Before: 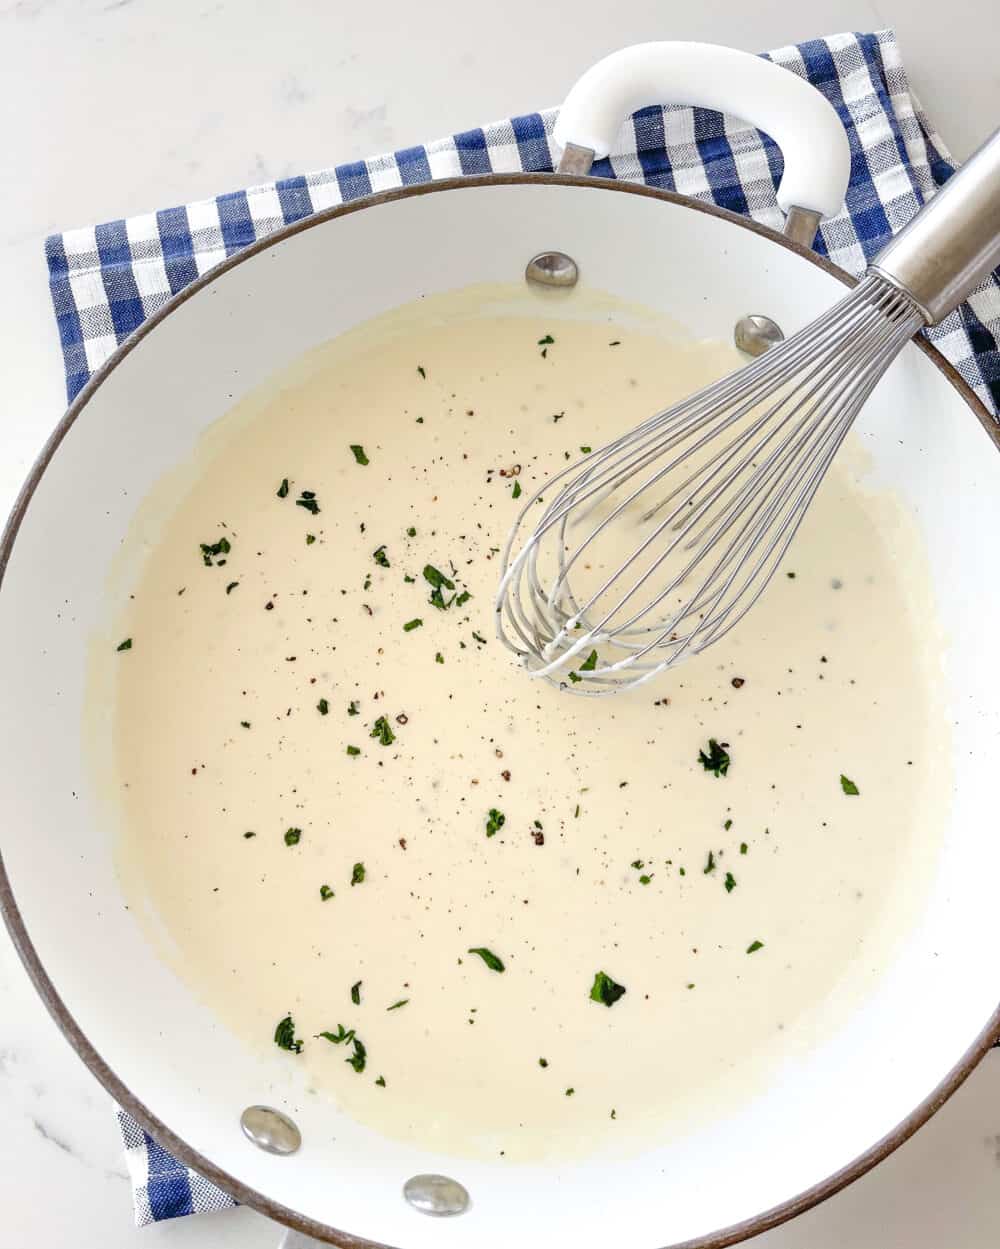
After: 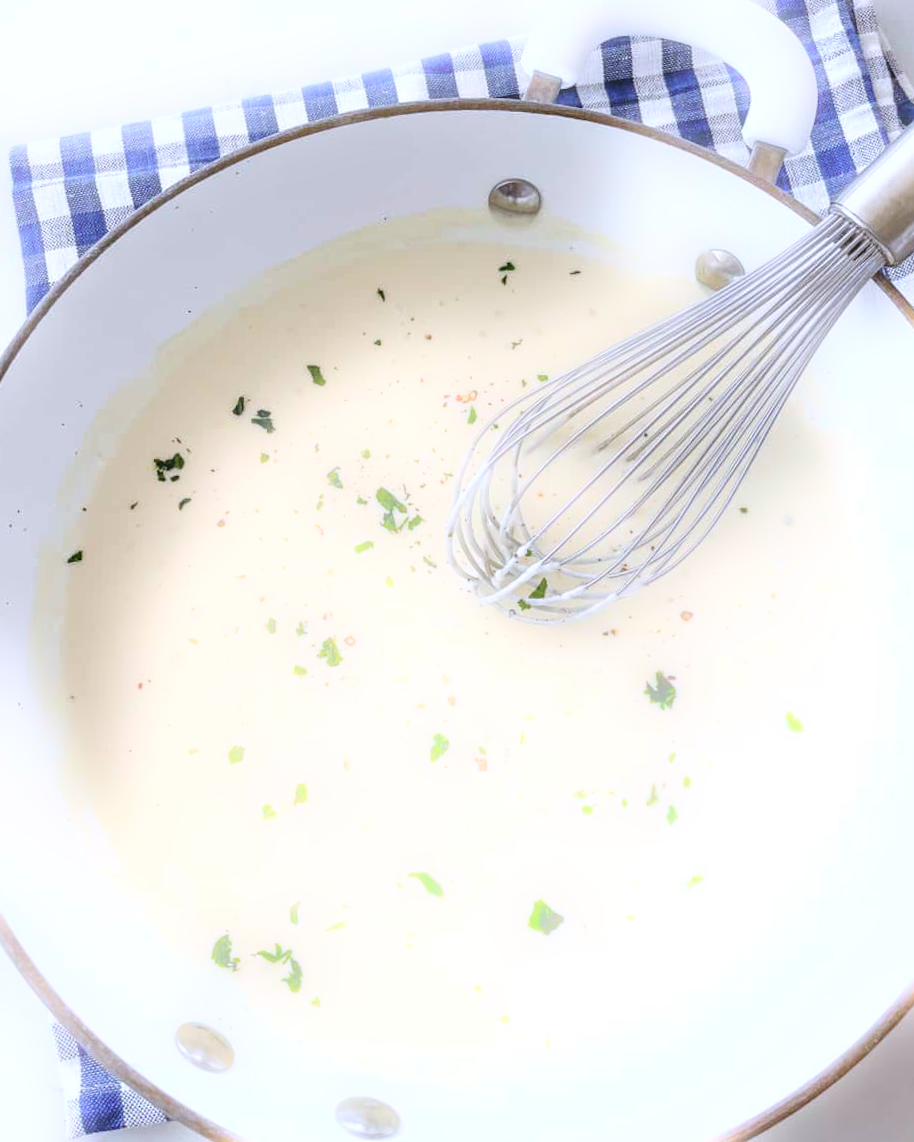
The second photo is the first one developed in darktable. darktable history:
white balance: red 0.967, blue 1.119, emerald 0.756
crop and rotate: angle -1.96°, left 3.097%, top 4.154%, right 1.586%, bottom 0.529%
bloom: size 5%, threshold 95%, strength 15%
